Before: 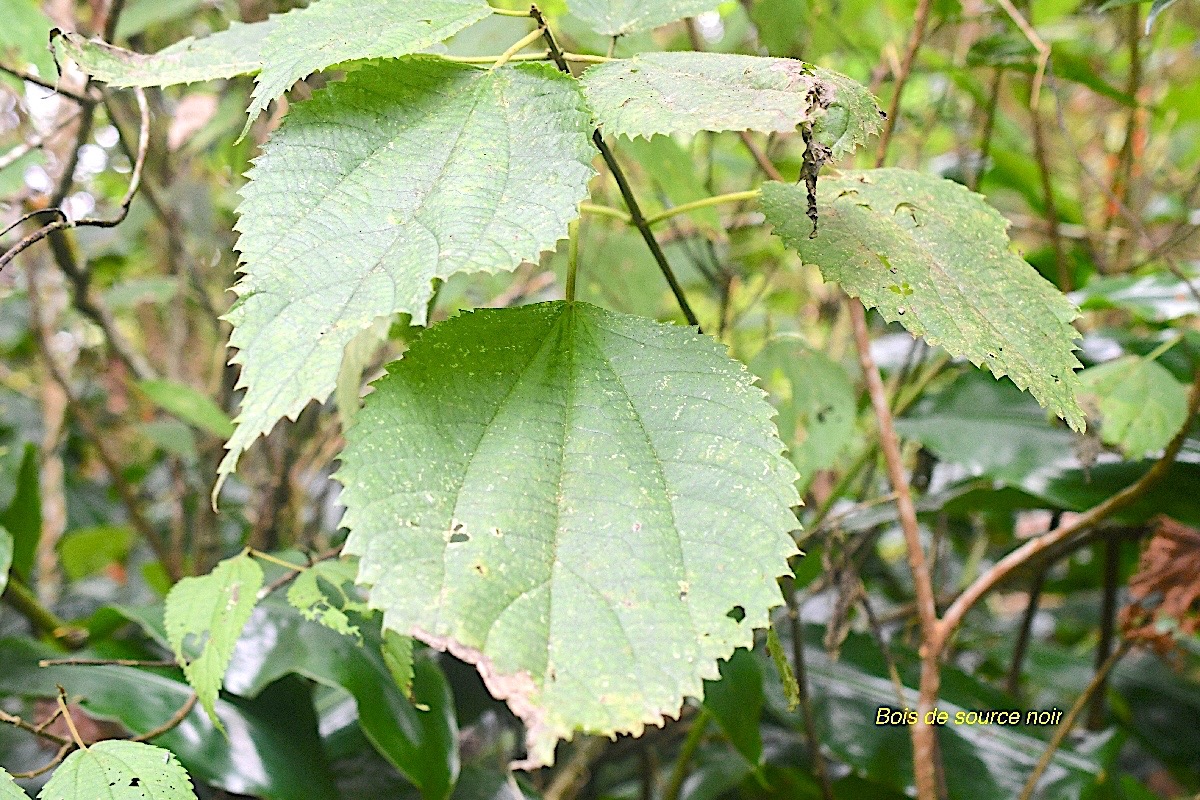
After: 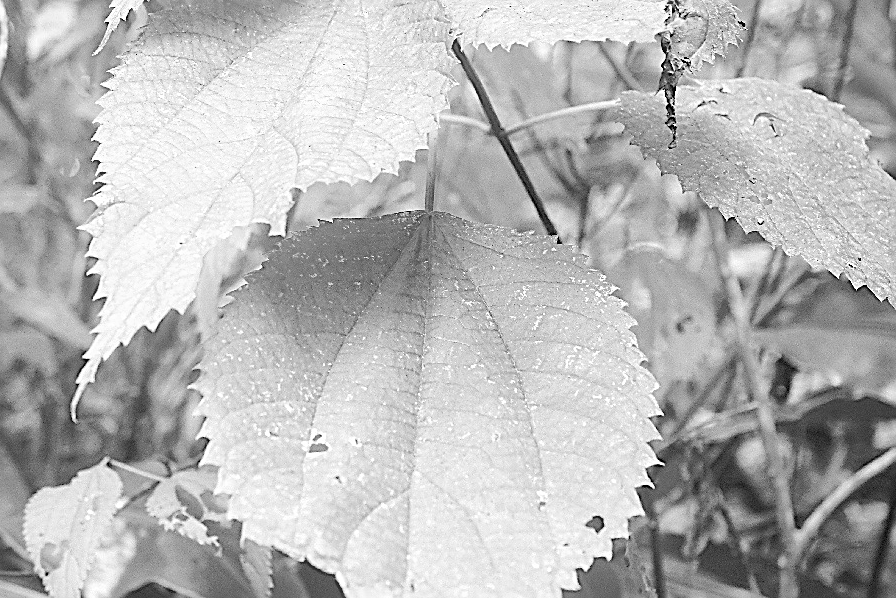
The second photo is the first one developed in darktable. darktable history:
crop and rotate: left 11.831%, top 11.346%, right 13.429%, bottom 13.899%
monochrome: a 16.01, b -2.65, highlights 0.52
sharpen: on, module defaults
bloom: size 15%, threshold 97%, strength 7%
